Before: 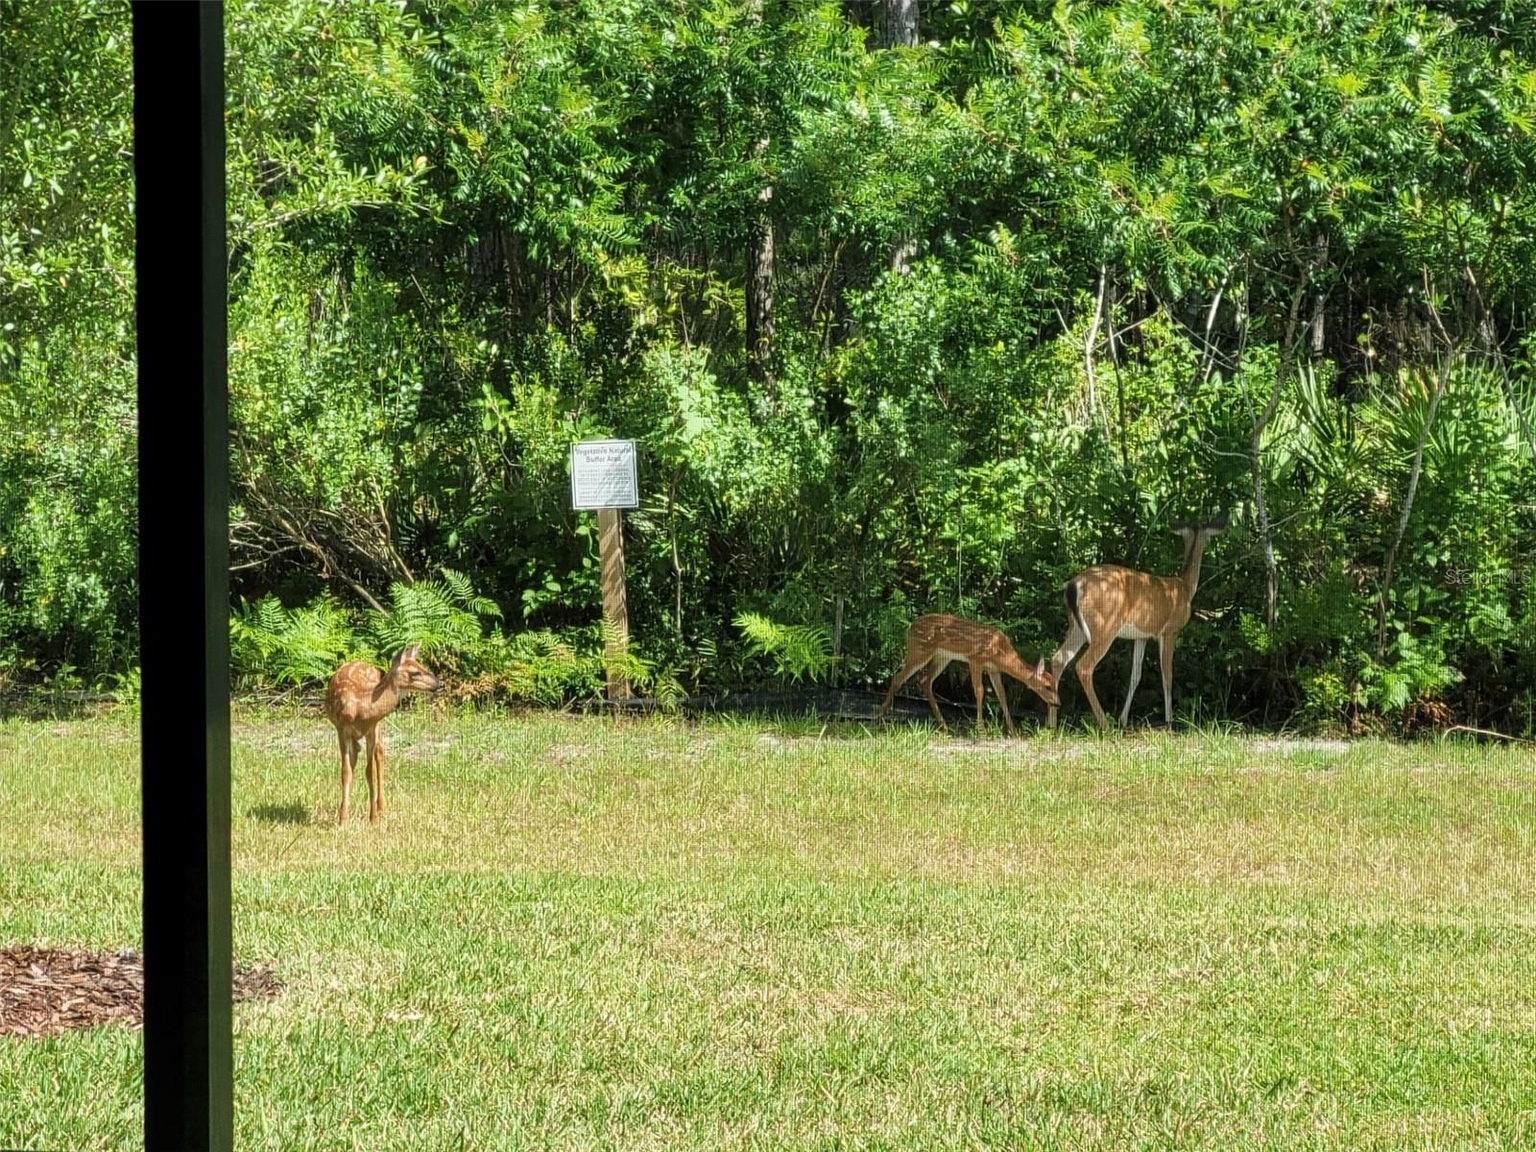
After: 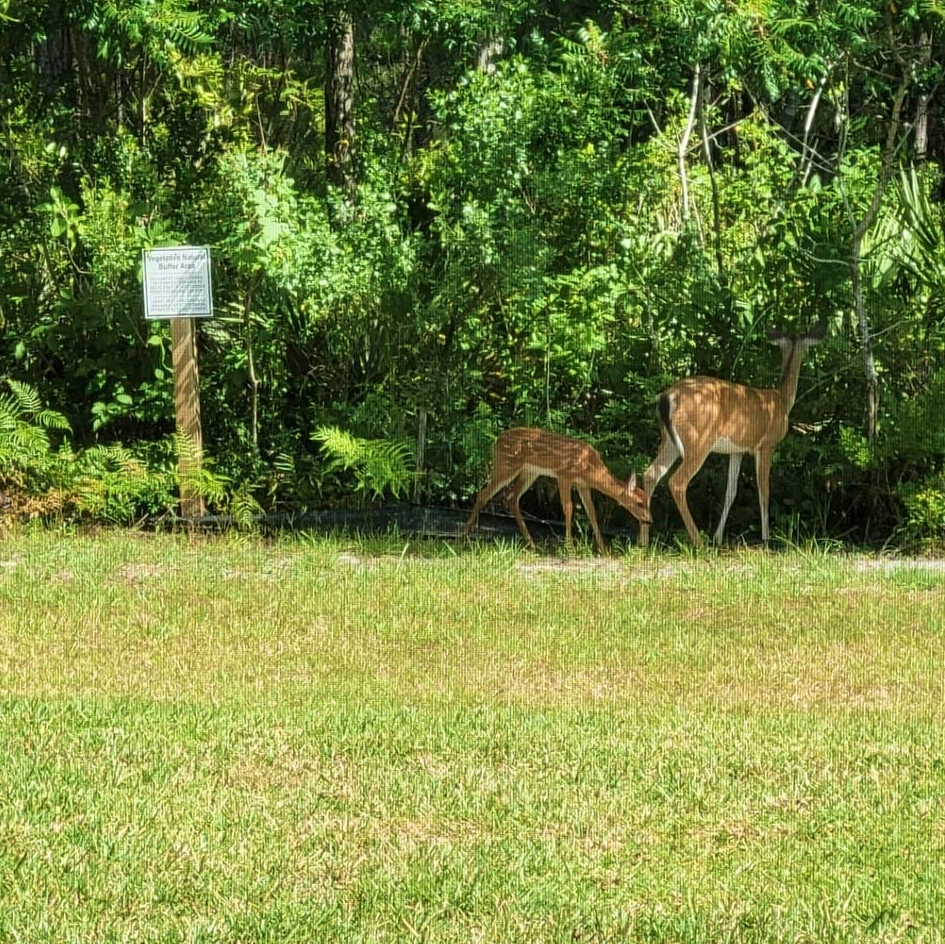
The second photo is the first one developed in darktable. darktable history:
crop and rotate: left 28.256%, top 17.734%, right 12.656%, bottom 3.573%
velvia: strength 30%
